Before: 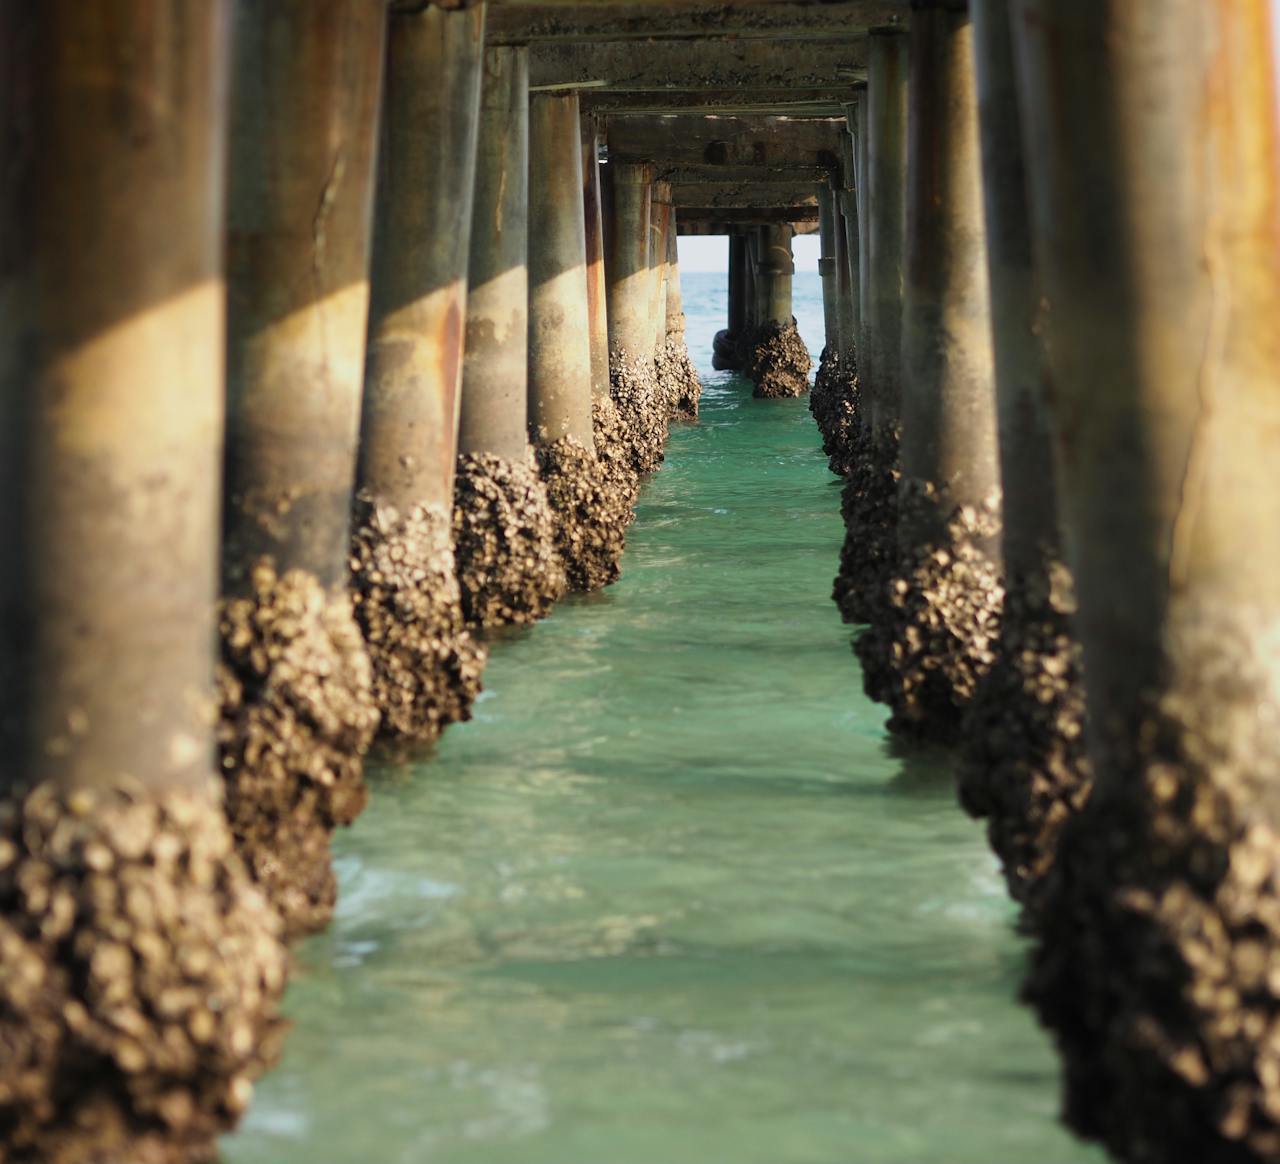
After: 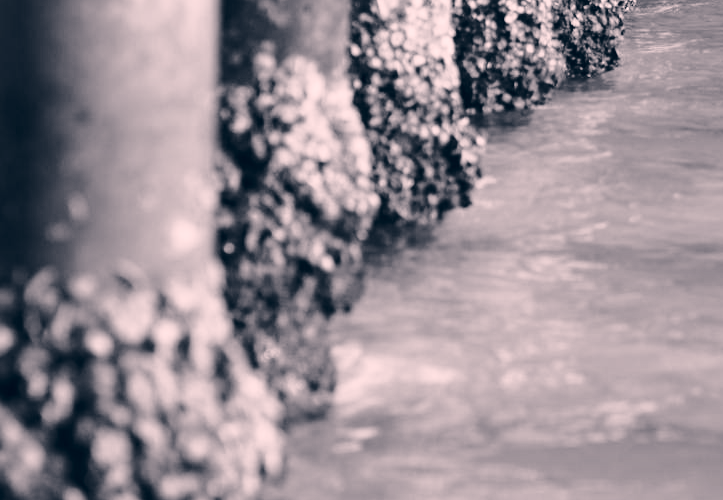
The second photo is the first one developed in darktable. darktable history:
crop: top 44.202%, right 43.473%, bottom 12.839%
base curve: curves: ch0 [(0, 0) (0.028, 0.03) (0.121, 0.232) (0.46, 0.748) (0.859, 0.968) (1, 1)], preserve colors none
color correction: highlights a* 14.45, highlights b* 6.14, shadows a* -5.43, shadows b* -15.81, saturation 0.826
color calibration: output gray [0.253, 0.26, 0.487, 0], illuminant custom, x 0.345, y 0.359, temperature 5065.64 K
